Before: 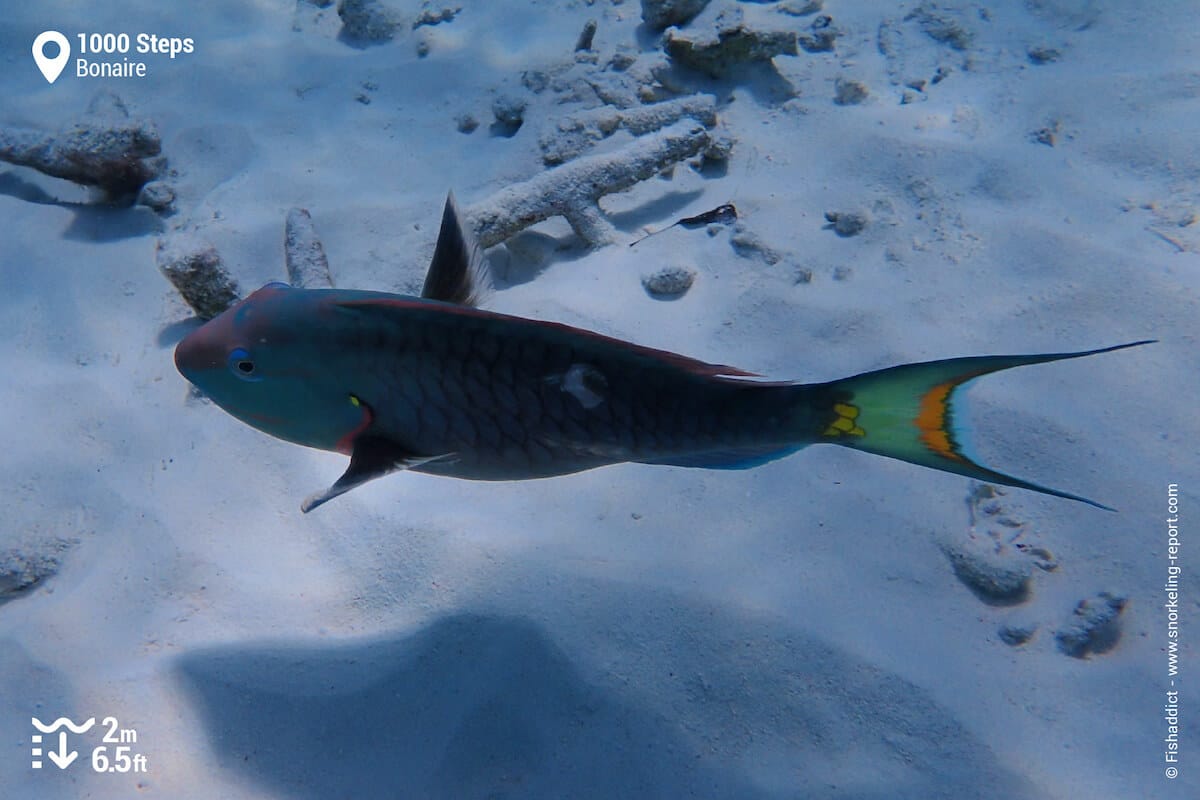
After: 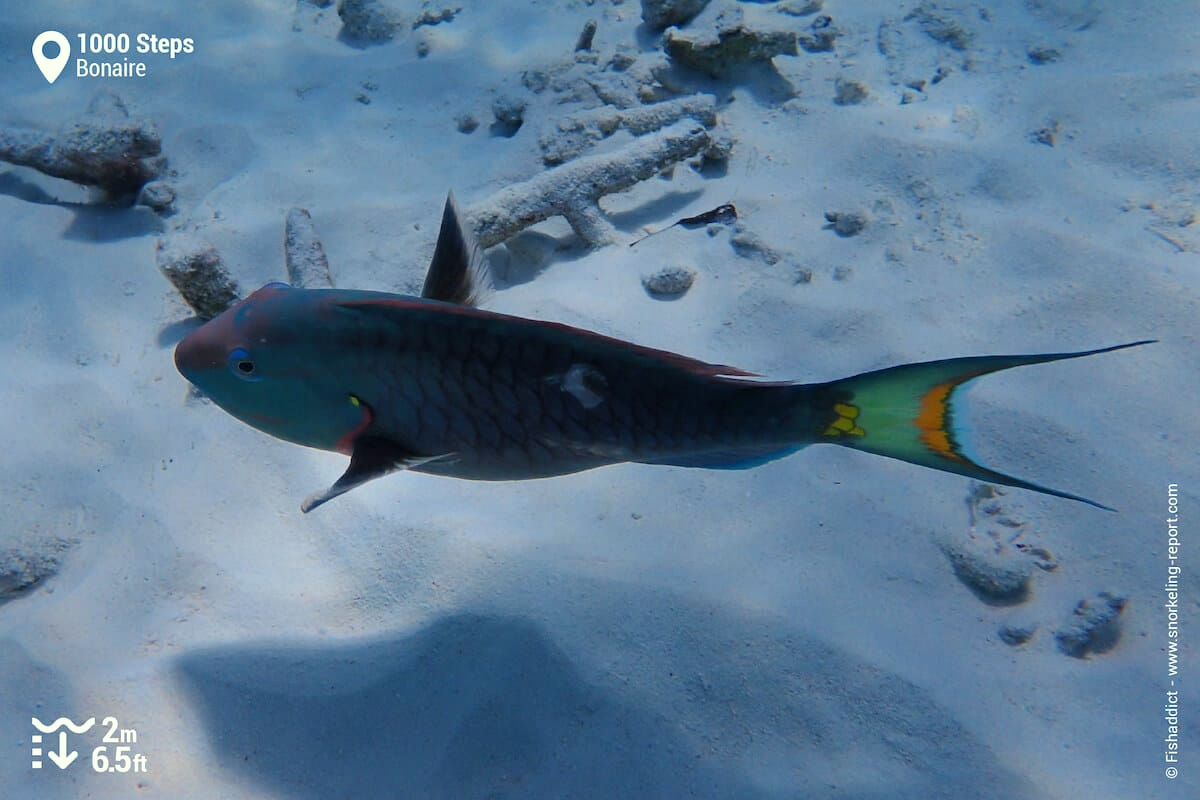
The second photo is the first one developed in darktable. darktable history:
shadows and highlights: radius 135.44, highlights color adjustment 0.136%, soften with gaussian
levels: levels [0, 0.48, 0.961]
color correction: highlights a* -4.24, highlights b* 6.3
